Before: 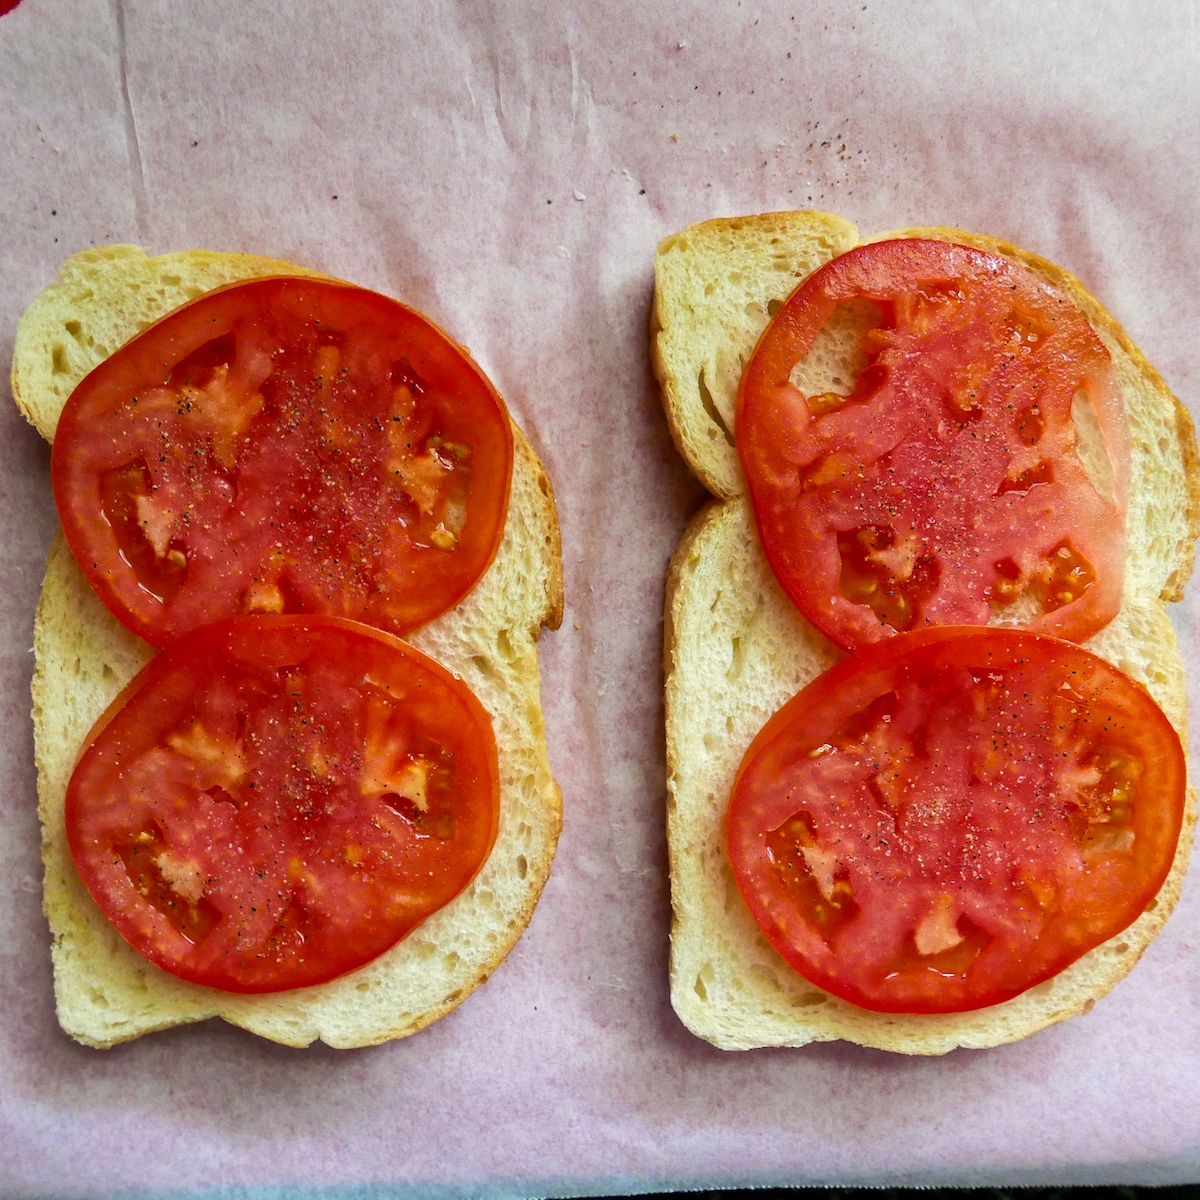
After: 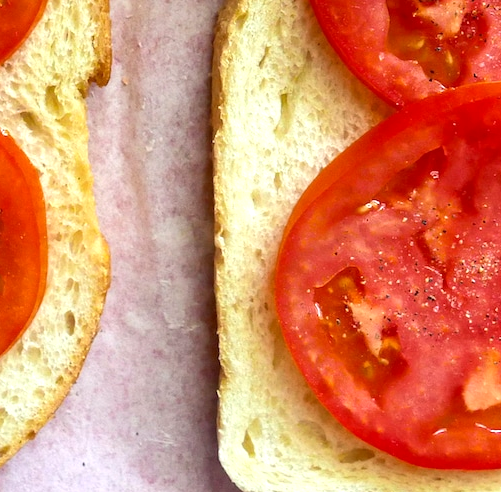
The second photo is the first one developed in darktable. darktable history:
crop: left 37.674%, top 45.339%, right 20.529%, bottom 13.603%
exposure: black level correction 0.001, exposure 0.499 EV, compensate highlight preservation false
